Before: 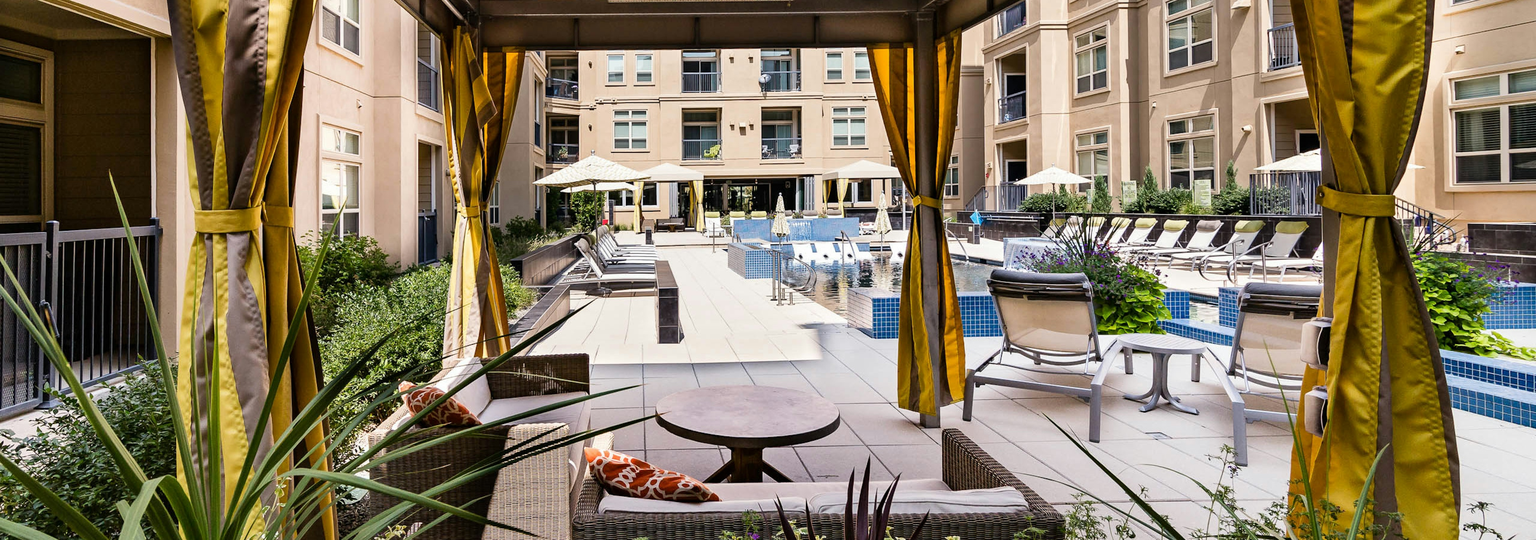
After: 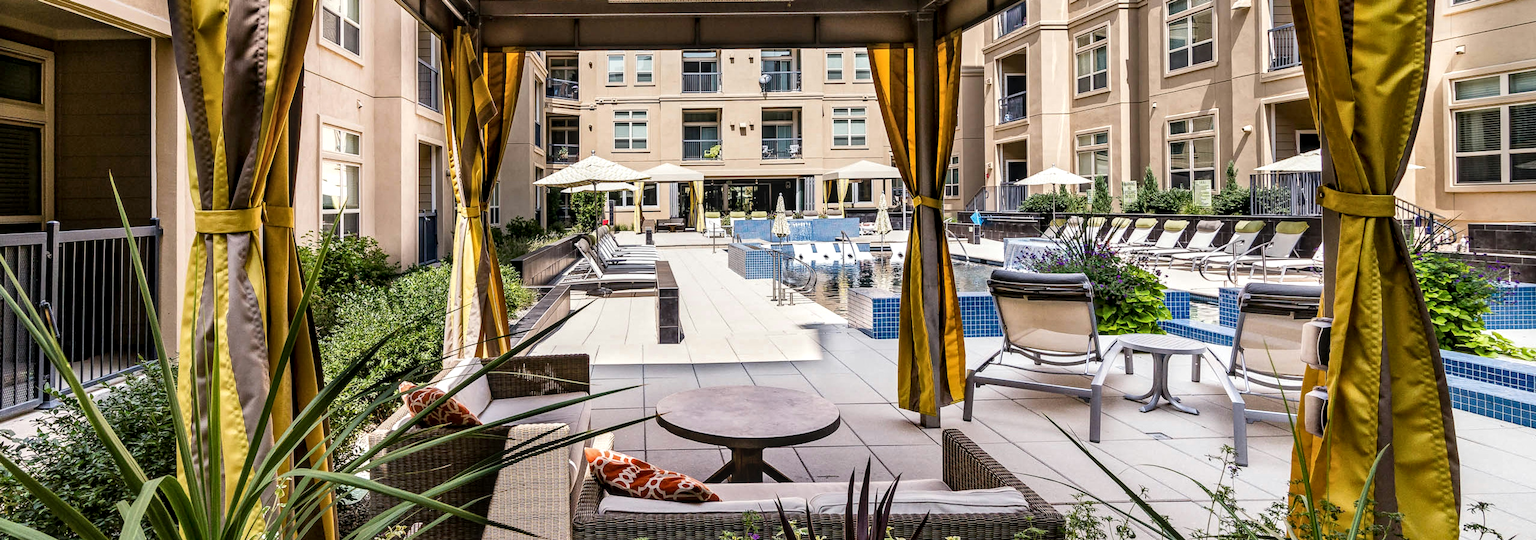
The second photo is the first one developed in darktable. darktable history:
local contrast: highlights 62%, detail 143%, midtone range 0.432
